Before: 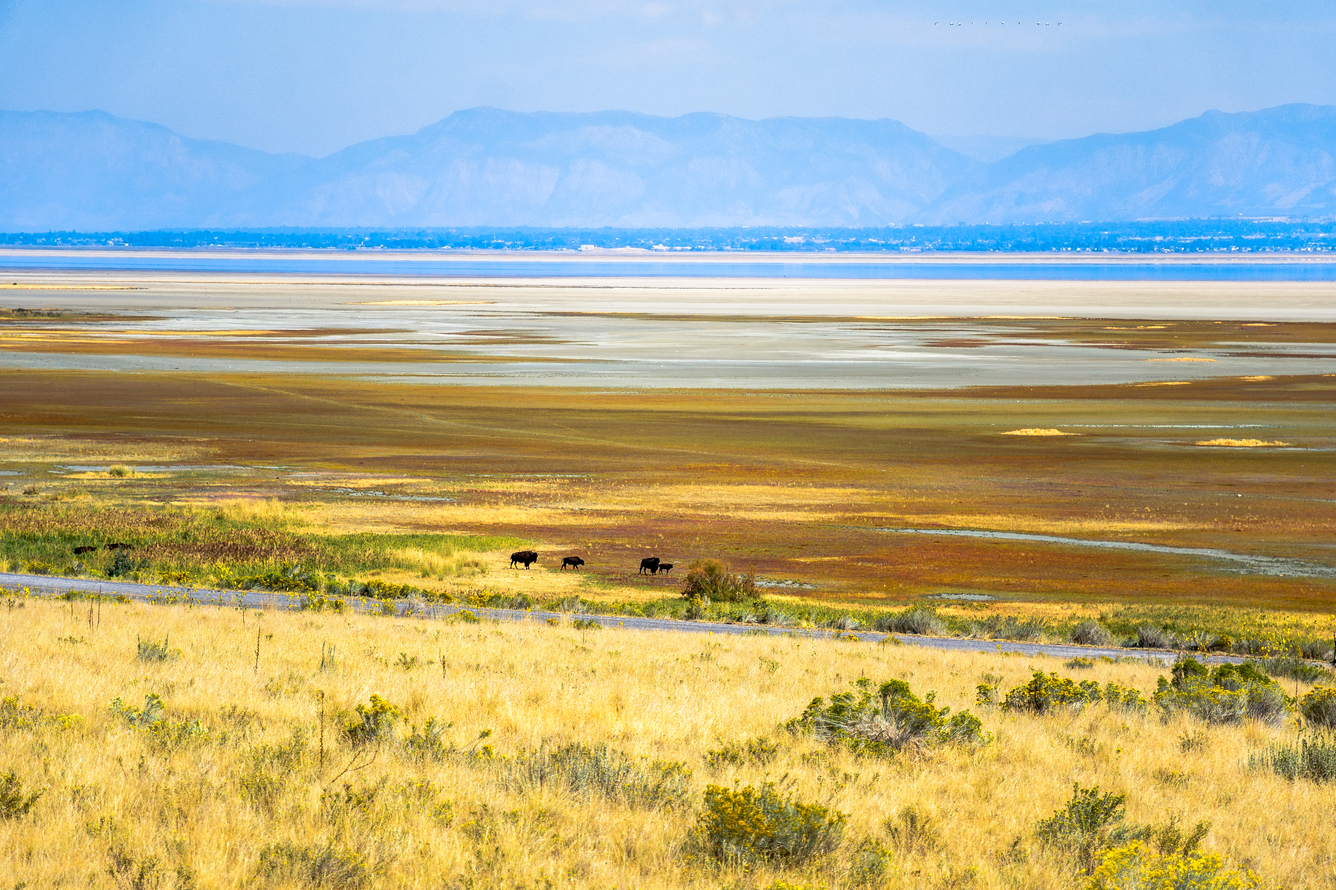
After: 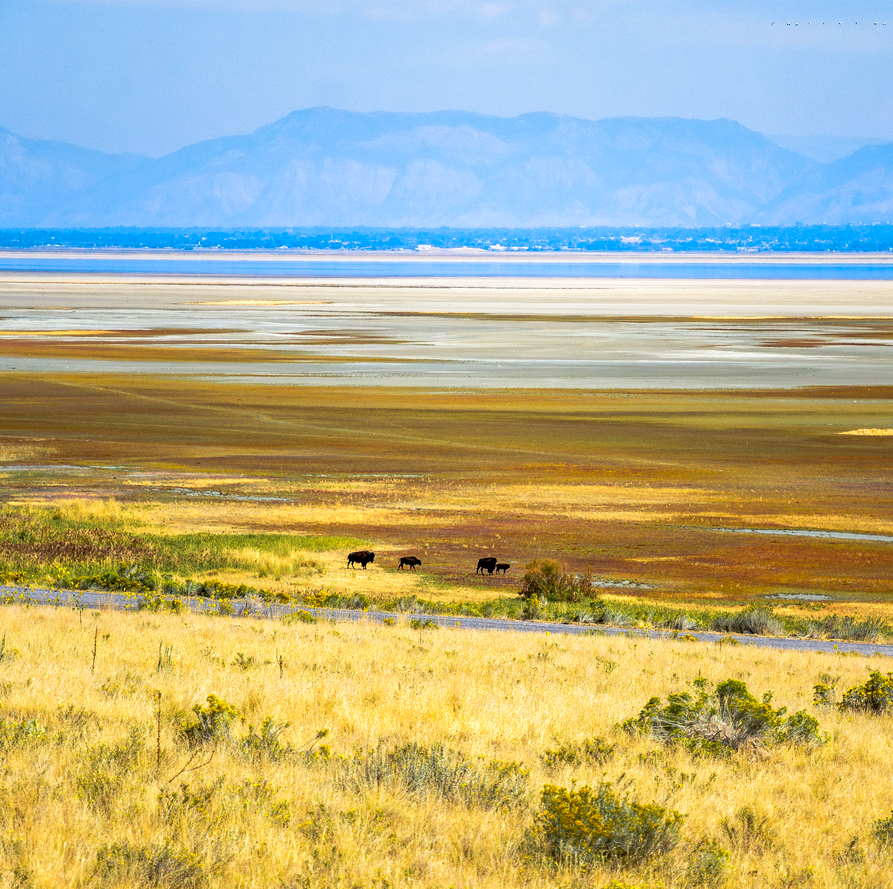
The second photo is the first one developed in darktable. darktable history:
crop and rotate: left 12.265%, right 20.828%
haze removal: compatibility mode true, adaptive false
